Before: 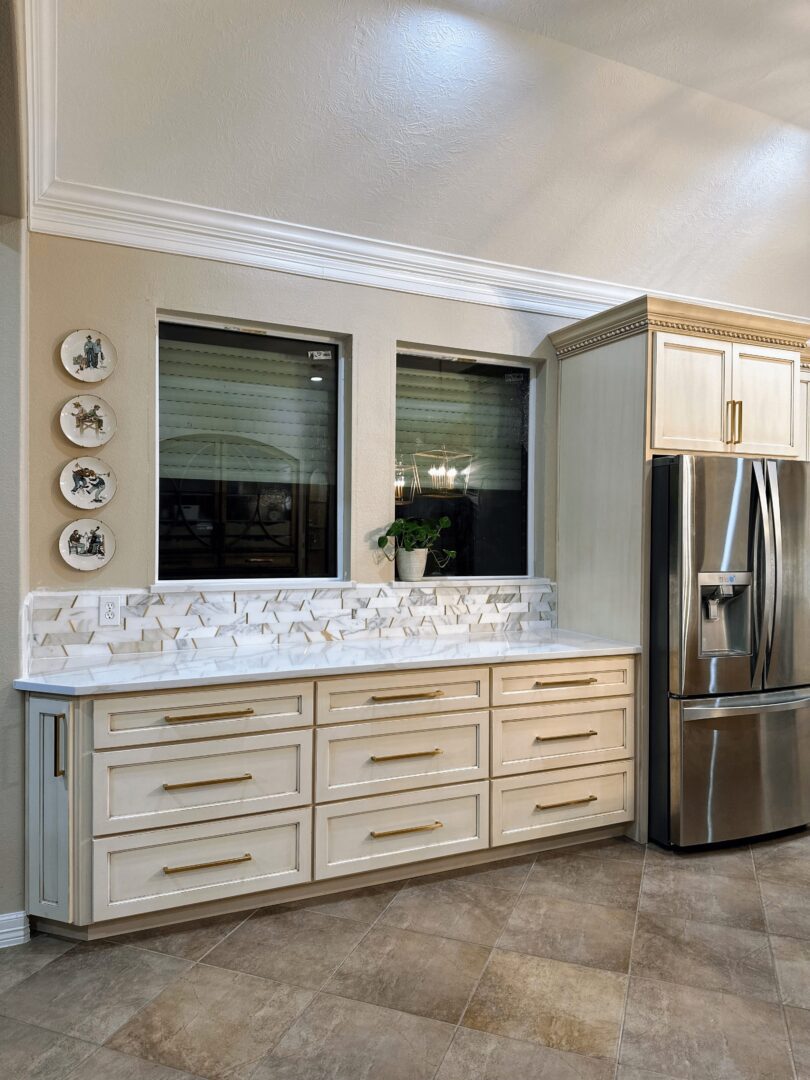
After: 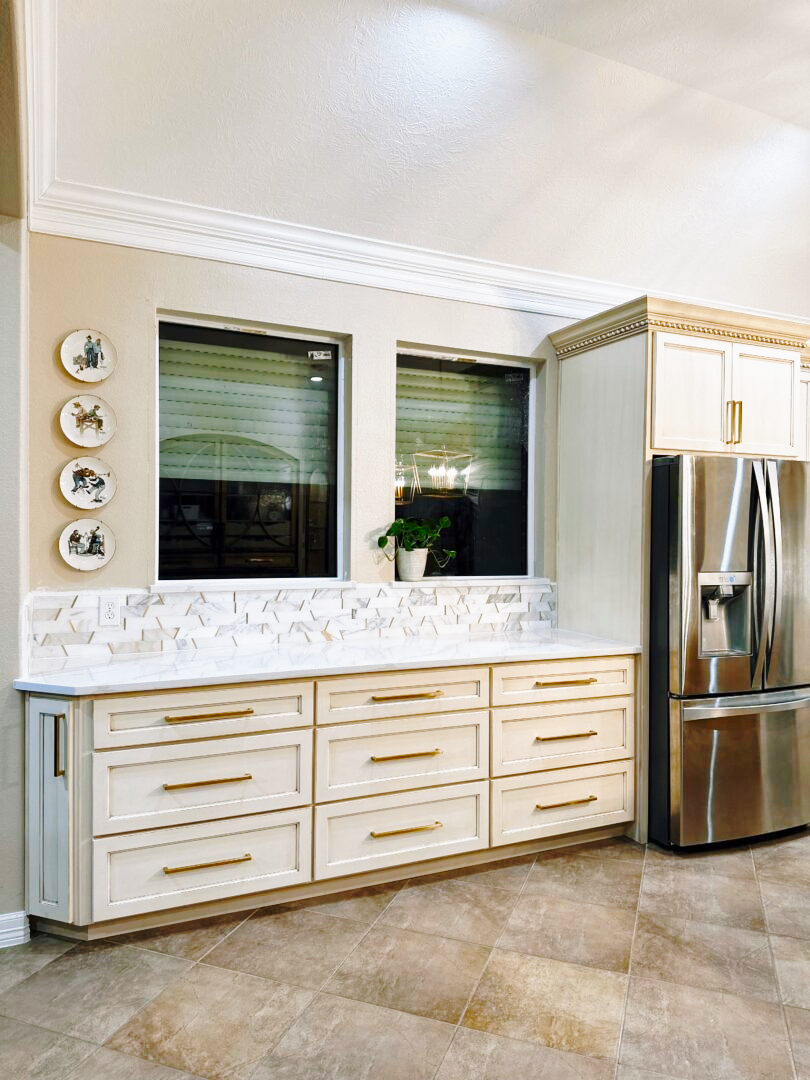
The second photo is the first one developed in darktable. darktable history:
base curve: curves: ch0 [(0, 0) (0.036, 0.037) (0.121, 0.228) (0.46, 0.76) (0.859, 0.983) (1, 1)], preserve colors none
color balance rgb: shadows lift › chroma 1%, shadows lift › hue 113°, highlights gain › chroma 0.2%, highlights gain › hue 333°, perceptual saturation grading › global saturation 20%, perceptual saturation grading › highlights -50%, perceptual saturation grading › shadows 25%, contrast -10%
